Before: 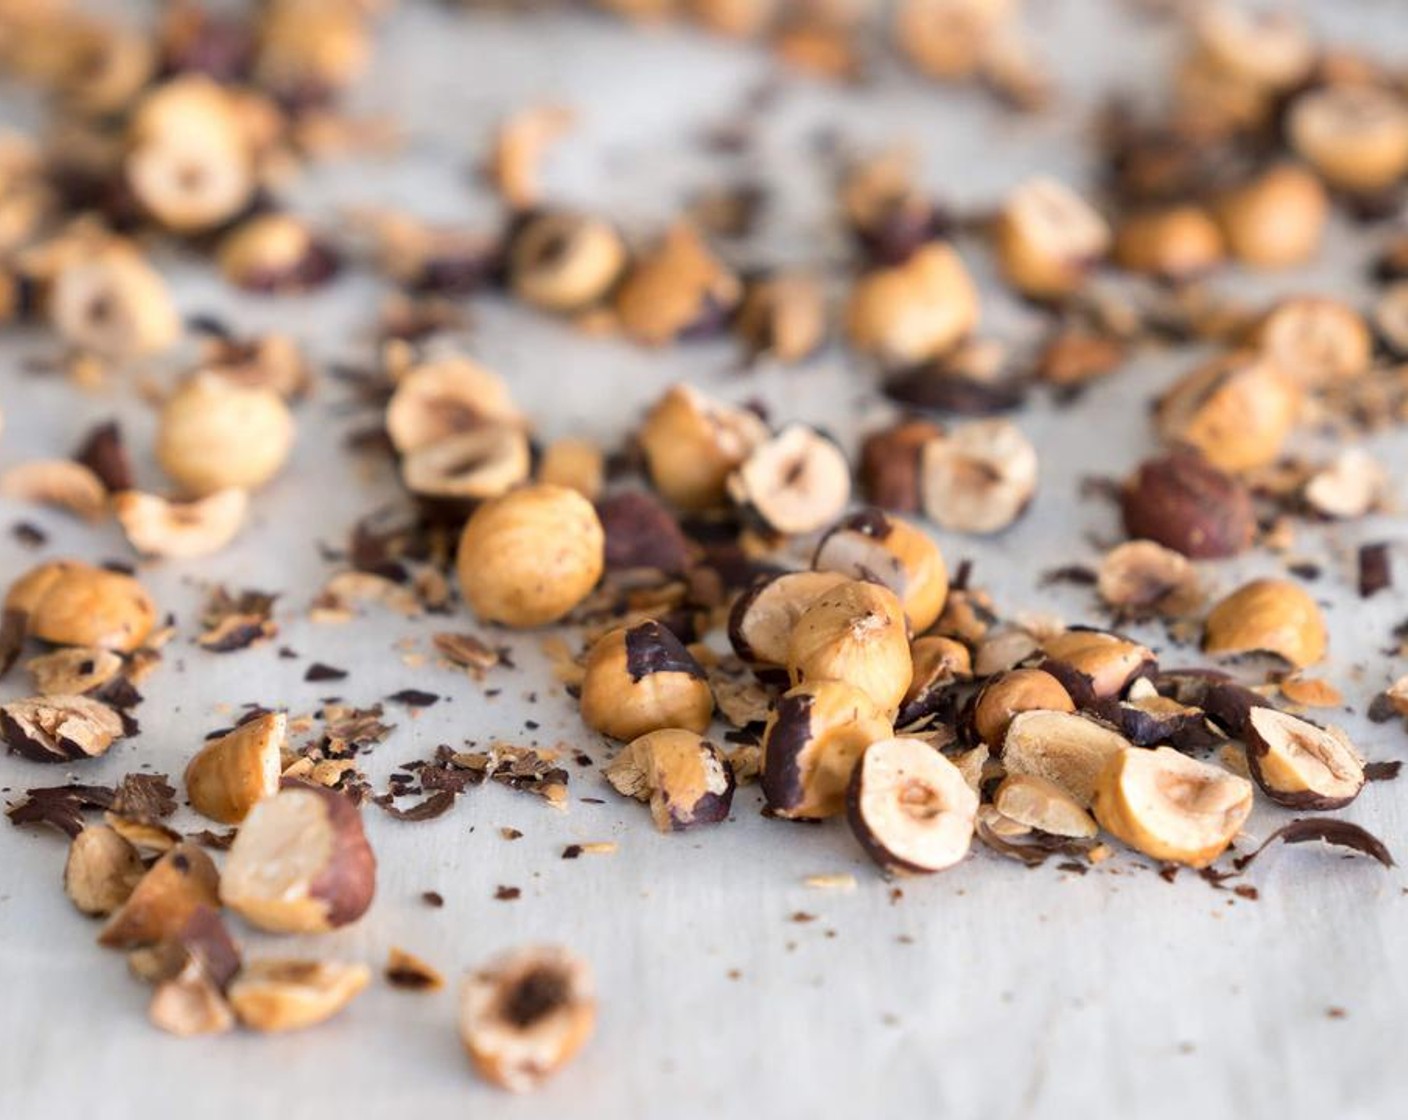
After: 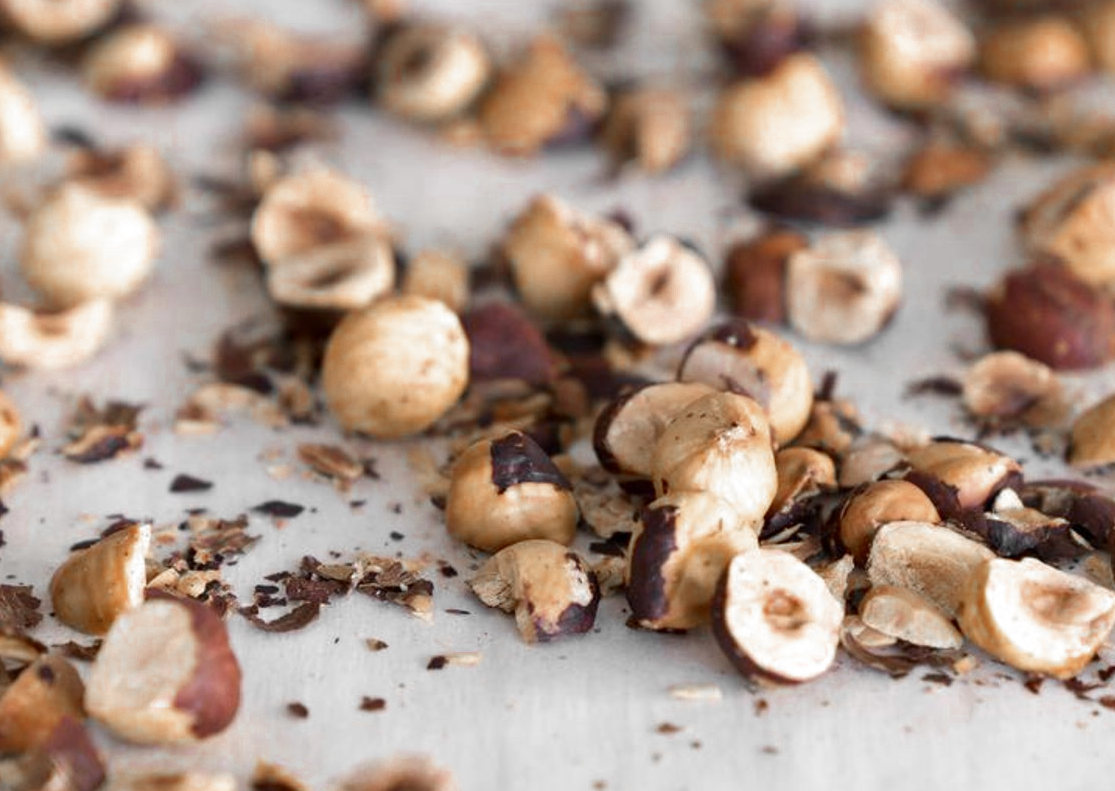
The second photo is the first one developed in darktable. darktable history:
crop: left 9.603%, top 16.954%, right 11.149%, bottom 12.342%
color zones: curves: ch0 [(0, 0.497) (0.096, 0.361) (0.221, 0.538) (0.429, 0.5) (0.571, 0.5) (0.714, 0.5) (0.857, 0.5) (1, 0.497)]; ch1 [(0, 0.5) (0.143, 0.5) (0.257, -0.002) (0.429, 0.04) (0.571, -0.001) (0.714, -0.015) (0.857, 0.024) (1, 0.5)]
